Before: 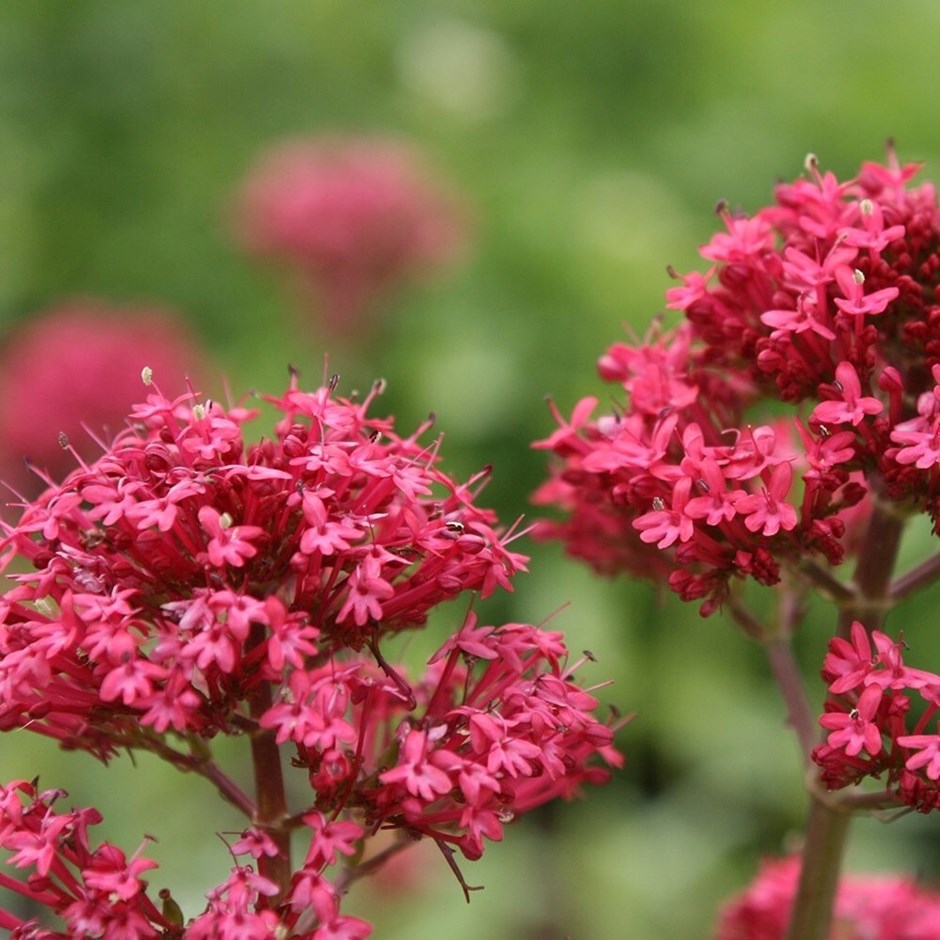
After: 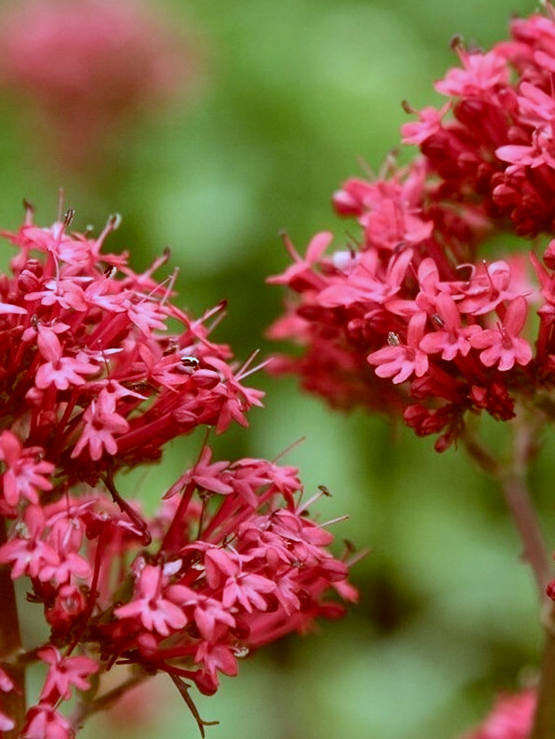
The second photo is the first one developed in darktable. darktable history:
local contrast: mode bilateral grid, contrast 20, coarseness 50, detail 132%, midtone range 0.2
crop and rotate: left 28.256%, top 17.734%, right 12.656%, bottom 3.573%
color correction: highlights a* -14.62, highlights b* -16.22, shadows a* 10.12, shadows b* 29.4
white balance: red 0.967, blue 1.049
